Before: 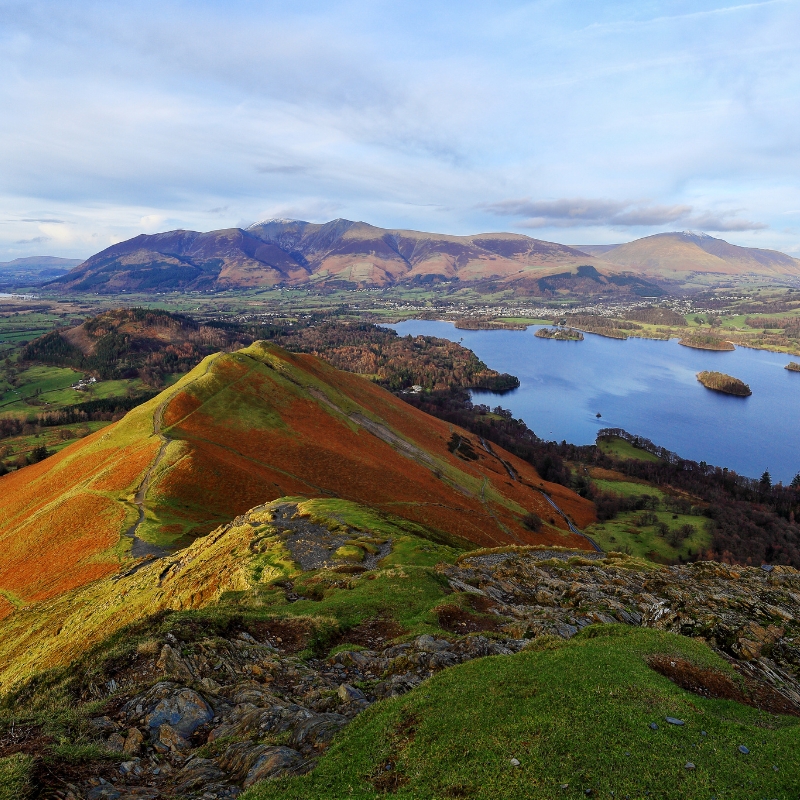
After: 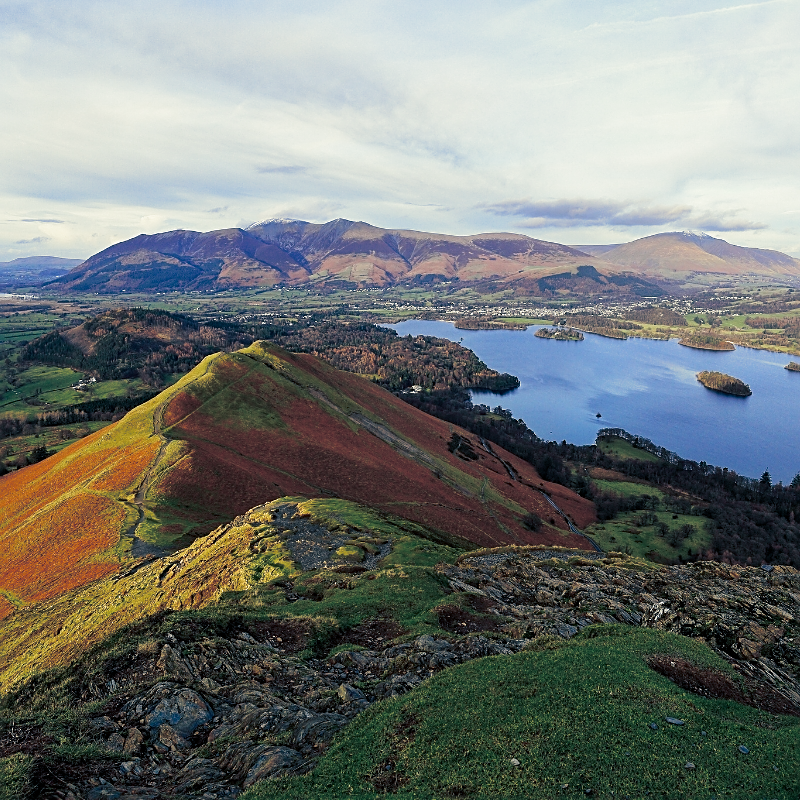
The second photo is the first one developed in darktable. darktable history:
sharpen: on, module defaults
split-toning: shadows › hue 216°, shadows › saturation 1, highlights › hue 57.6°, balance -33.4
white balance: red 1, blue 1
